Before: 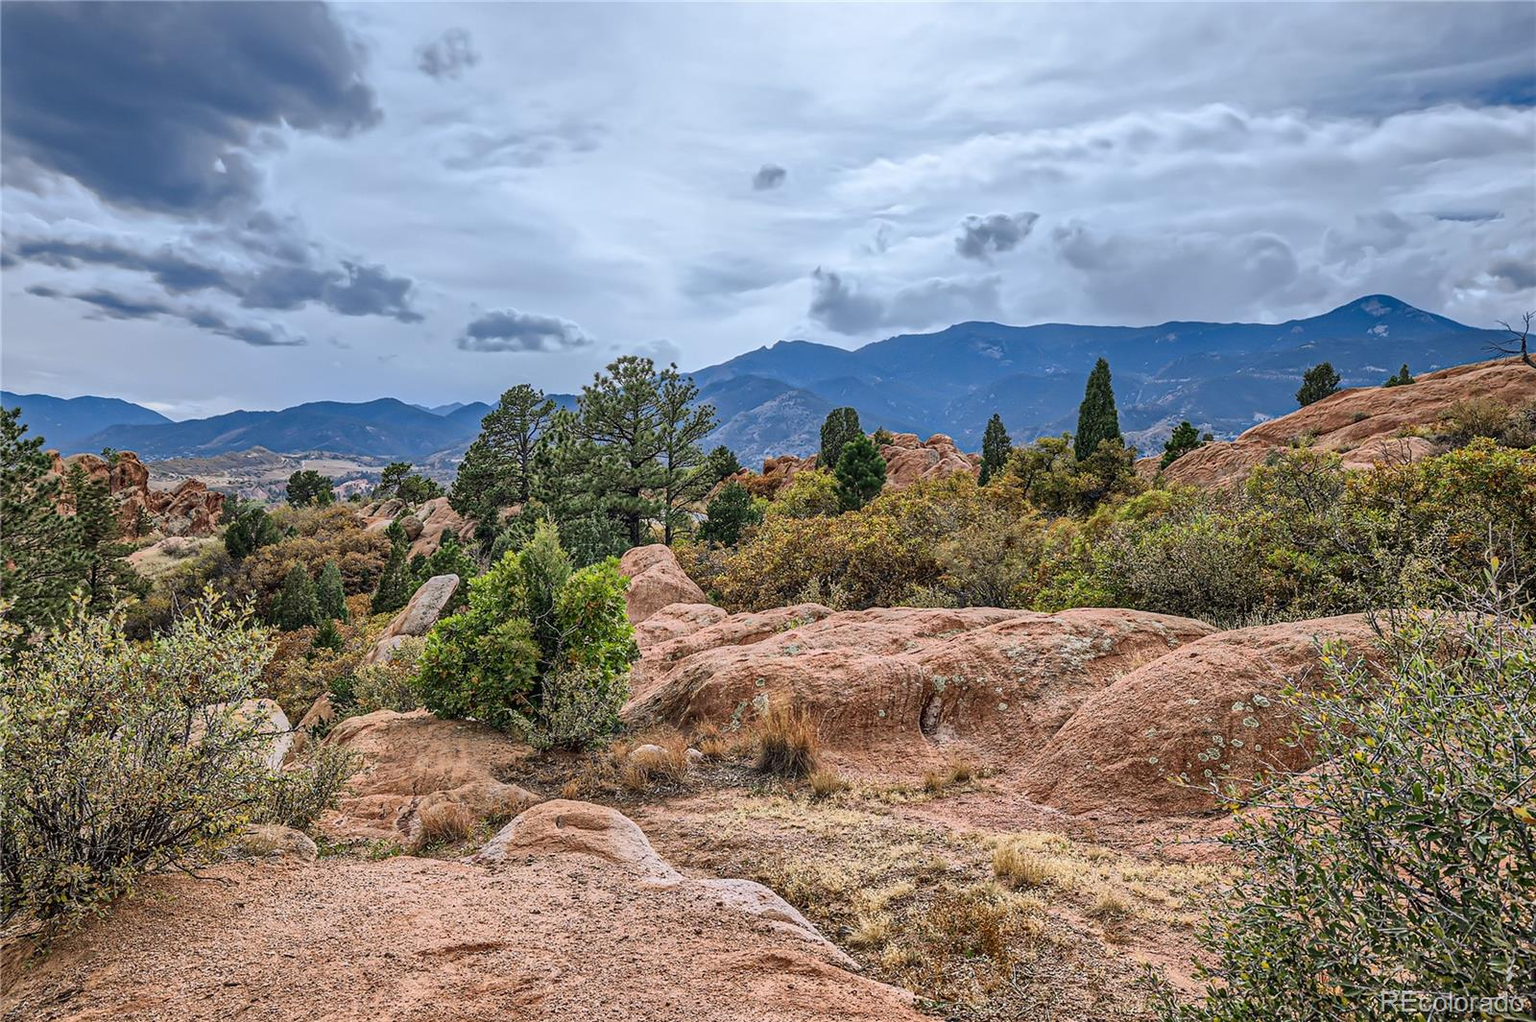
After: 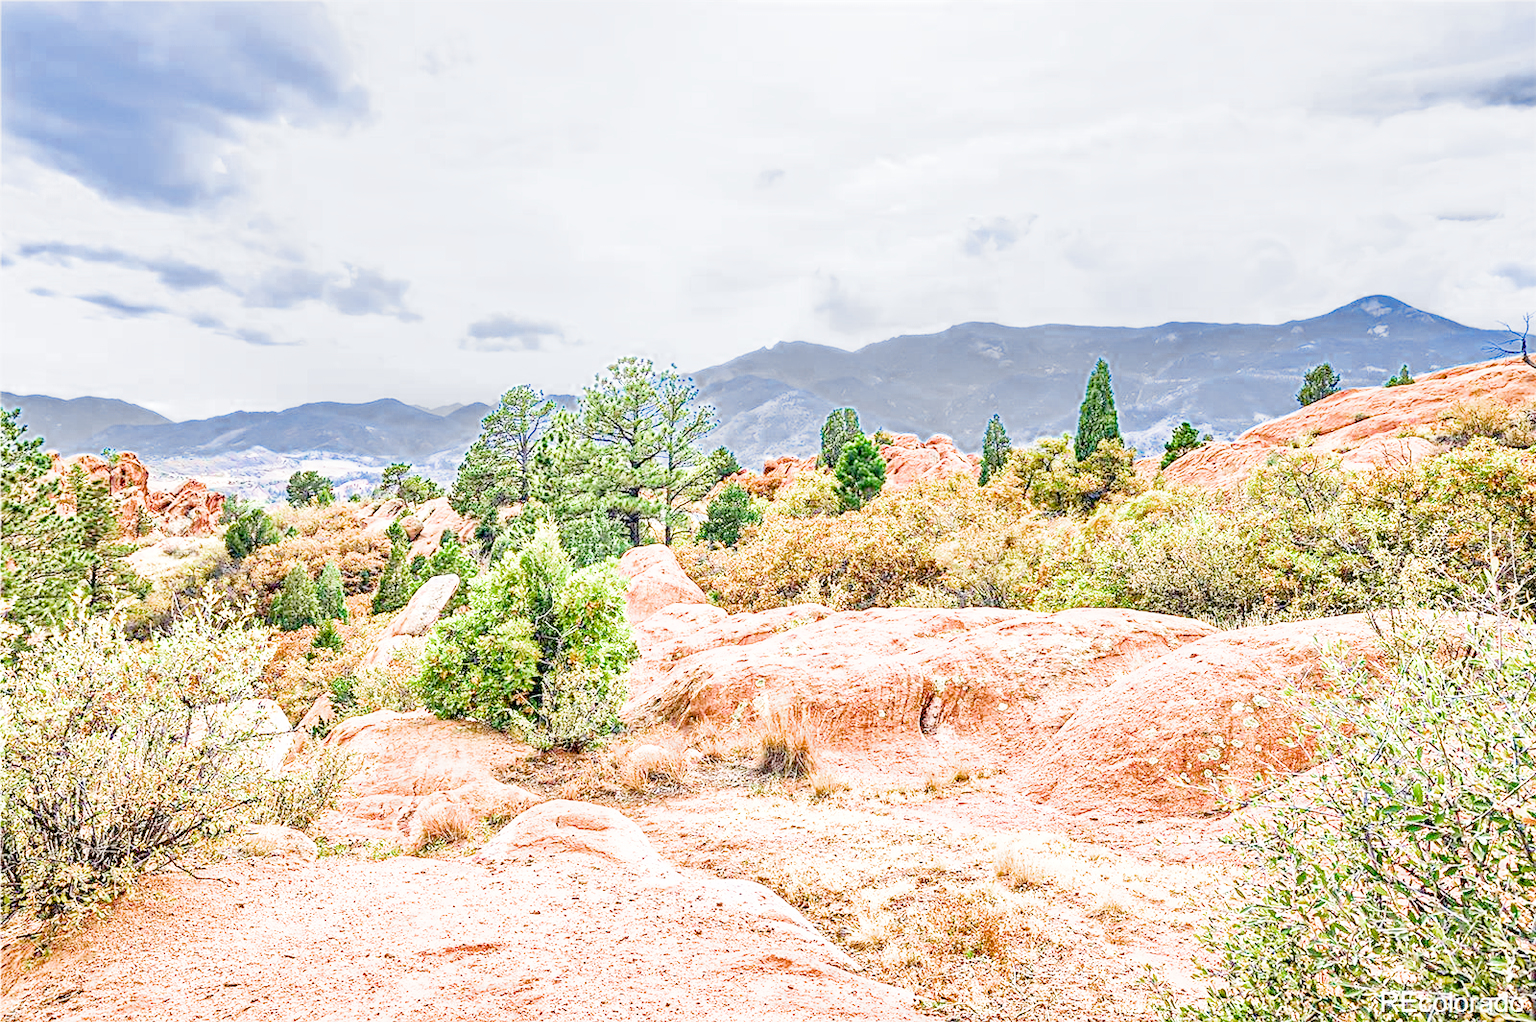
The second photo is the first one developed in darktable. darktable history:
color balance rgb: global offset › luminance -0.51%, perceptual saturation grading › global saturation 27.53%, perceptual saturation grading › highlights -25%, perceptual saturation grading › shadows 25%, perceptual brilliance grading › highlights 6.62%, perceptual brilliance grading › mid-tones 17.07%, perceptual brilliance grading › shadows -5.23%
filmic rgb: middle gray luminance 4.29%, black relative exposure -13 EV, white relative exposure 5 EV, threshold 6 EV, target black luminance 0%, hardness 5.19, latitude 59.69%, contrast 0.767, highlights saturation mix 5%, shadows ↔ highlights balance 25.95%, add noise in highlights 0, color science v3 (2019), use custom middle-gray values true, iterations of high-quality reconstruction 0, contrast in highlights soft, enable highlight reconstruction true
exposure: exposure 1.137 EV, compensate highlight preservation false
contrast brightness saturation: contrast 0.1, brightness 0.02, saturation 0.02
